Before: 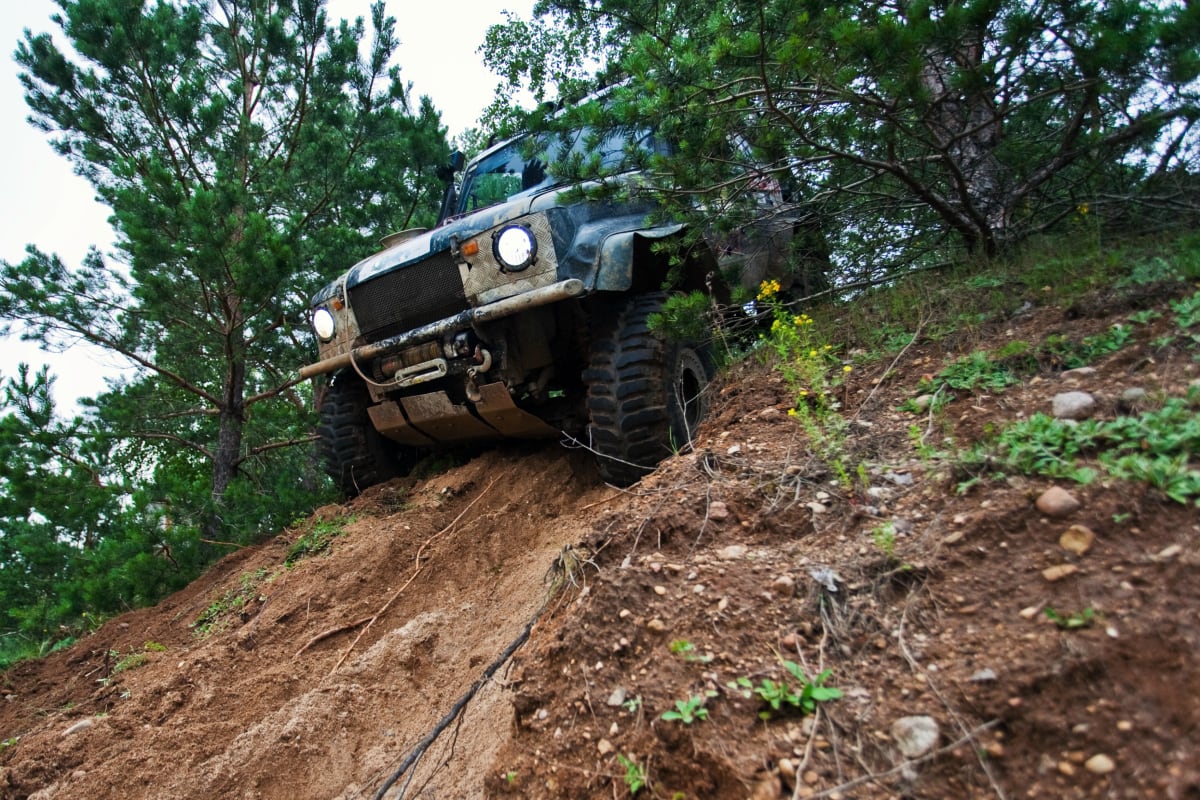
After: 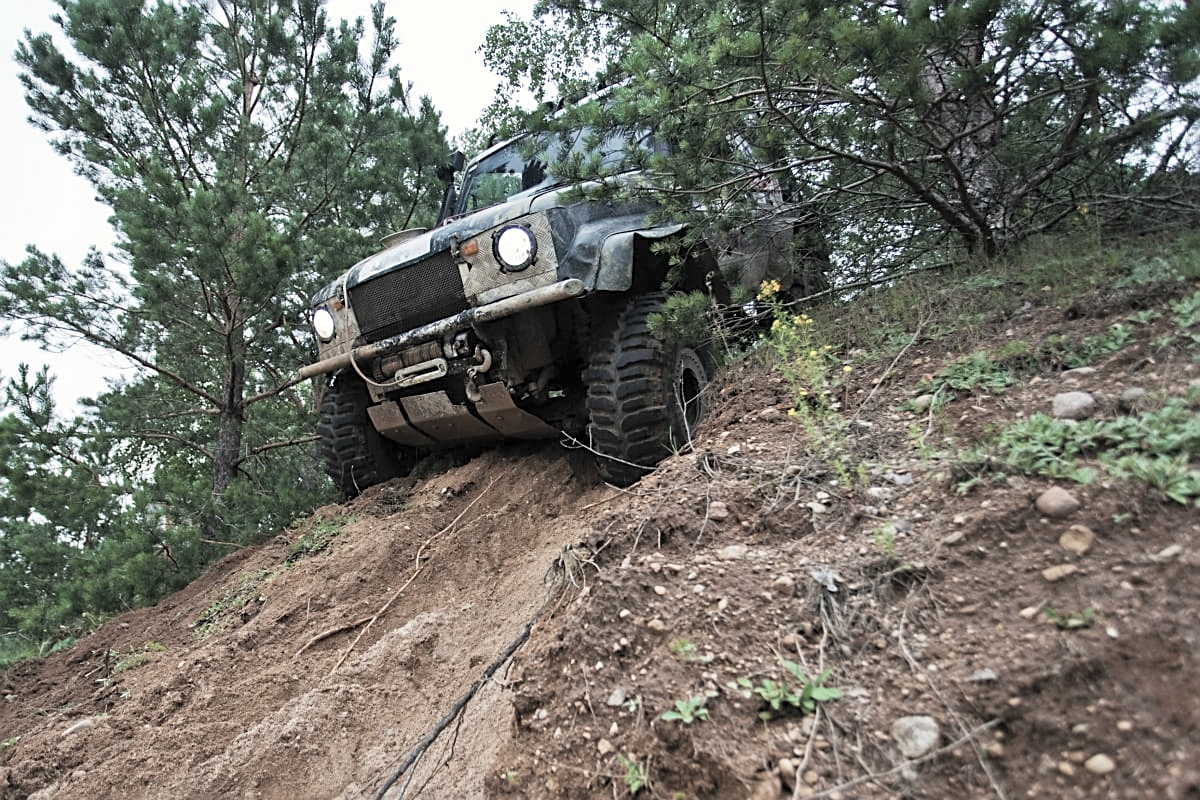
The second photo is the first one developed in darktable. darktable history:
sharpen: on, module defaults
exposure: compensate highlight preservation false
contrast brightness saturation: brightness 0.186, saturation -0.504
